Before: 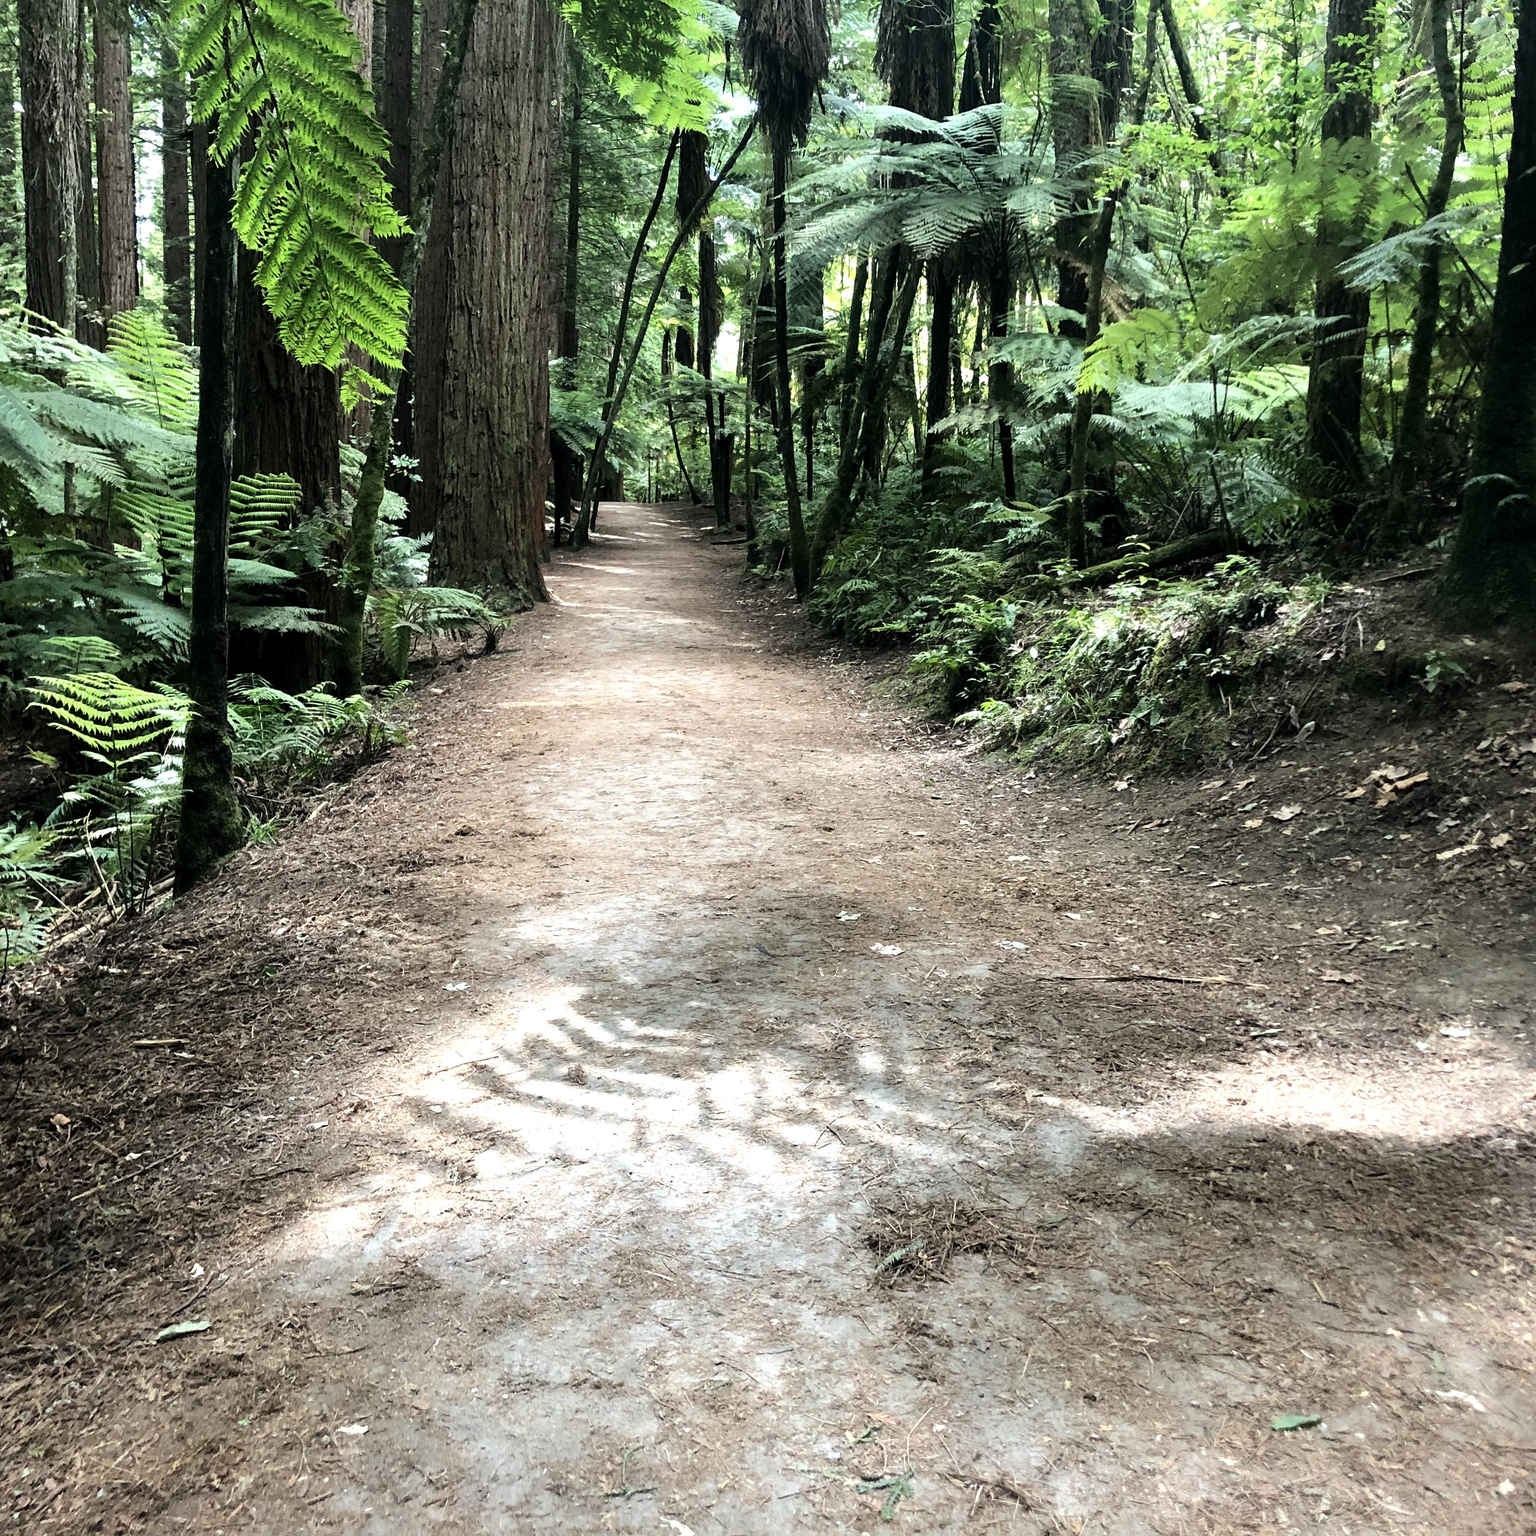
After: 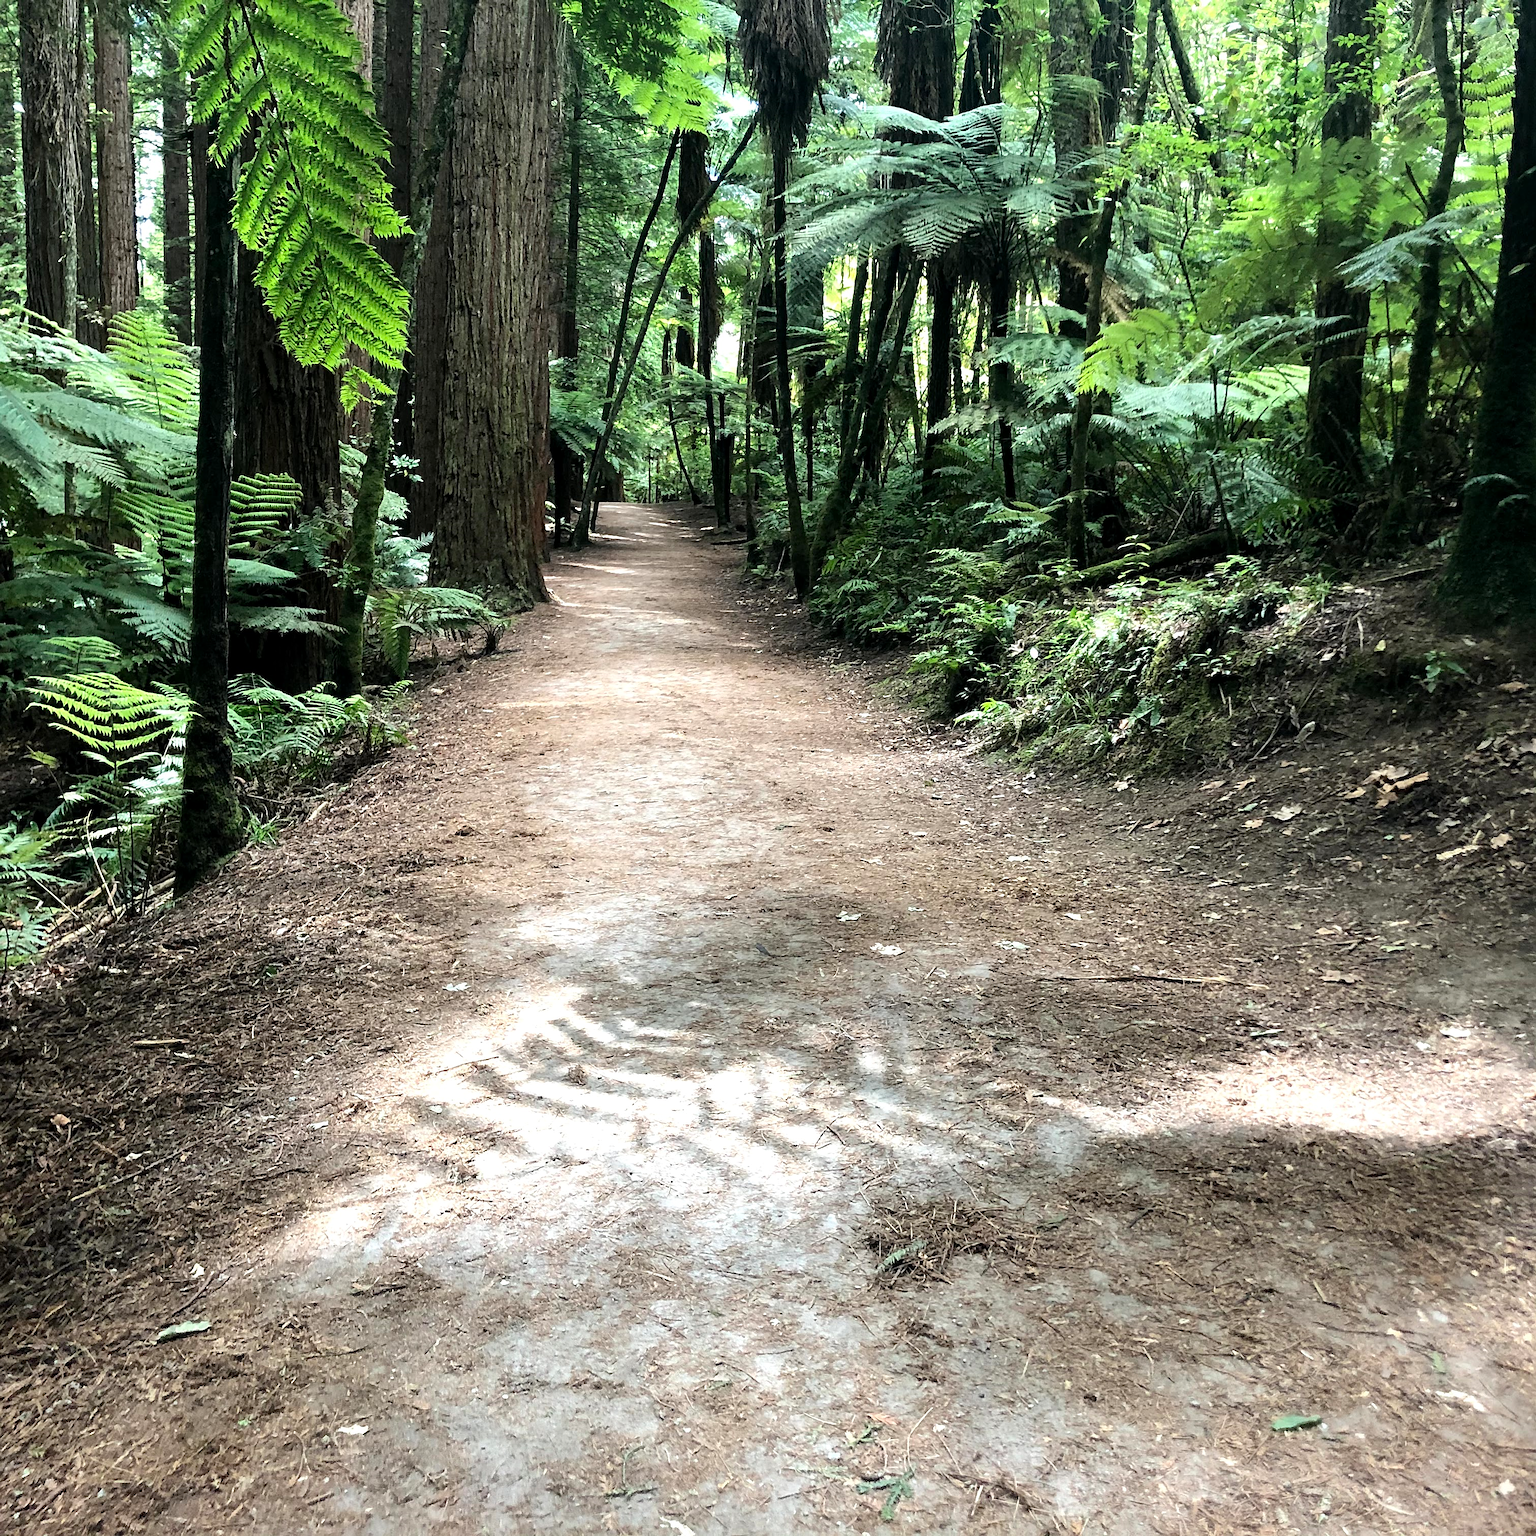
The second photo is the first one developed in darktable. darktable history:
sharpen: radius 1.481, amount 0.395, threshold 1.712
local contrast: mode bilateral grid, contrast 10, coarseness 24, detail 115%, midtone range 0.2
